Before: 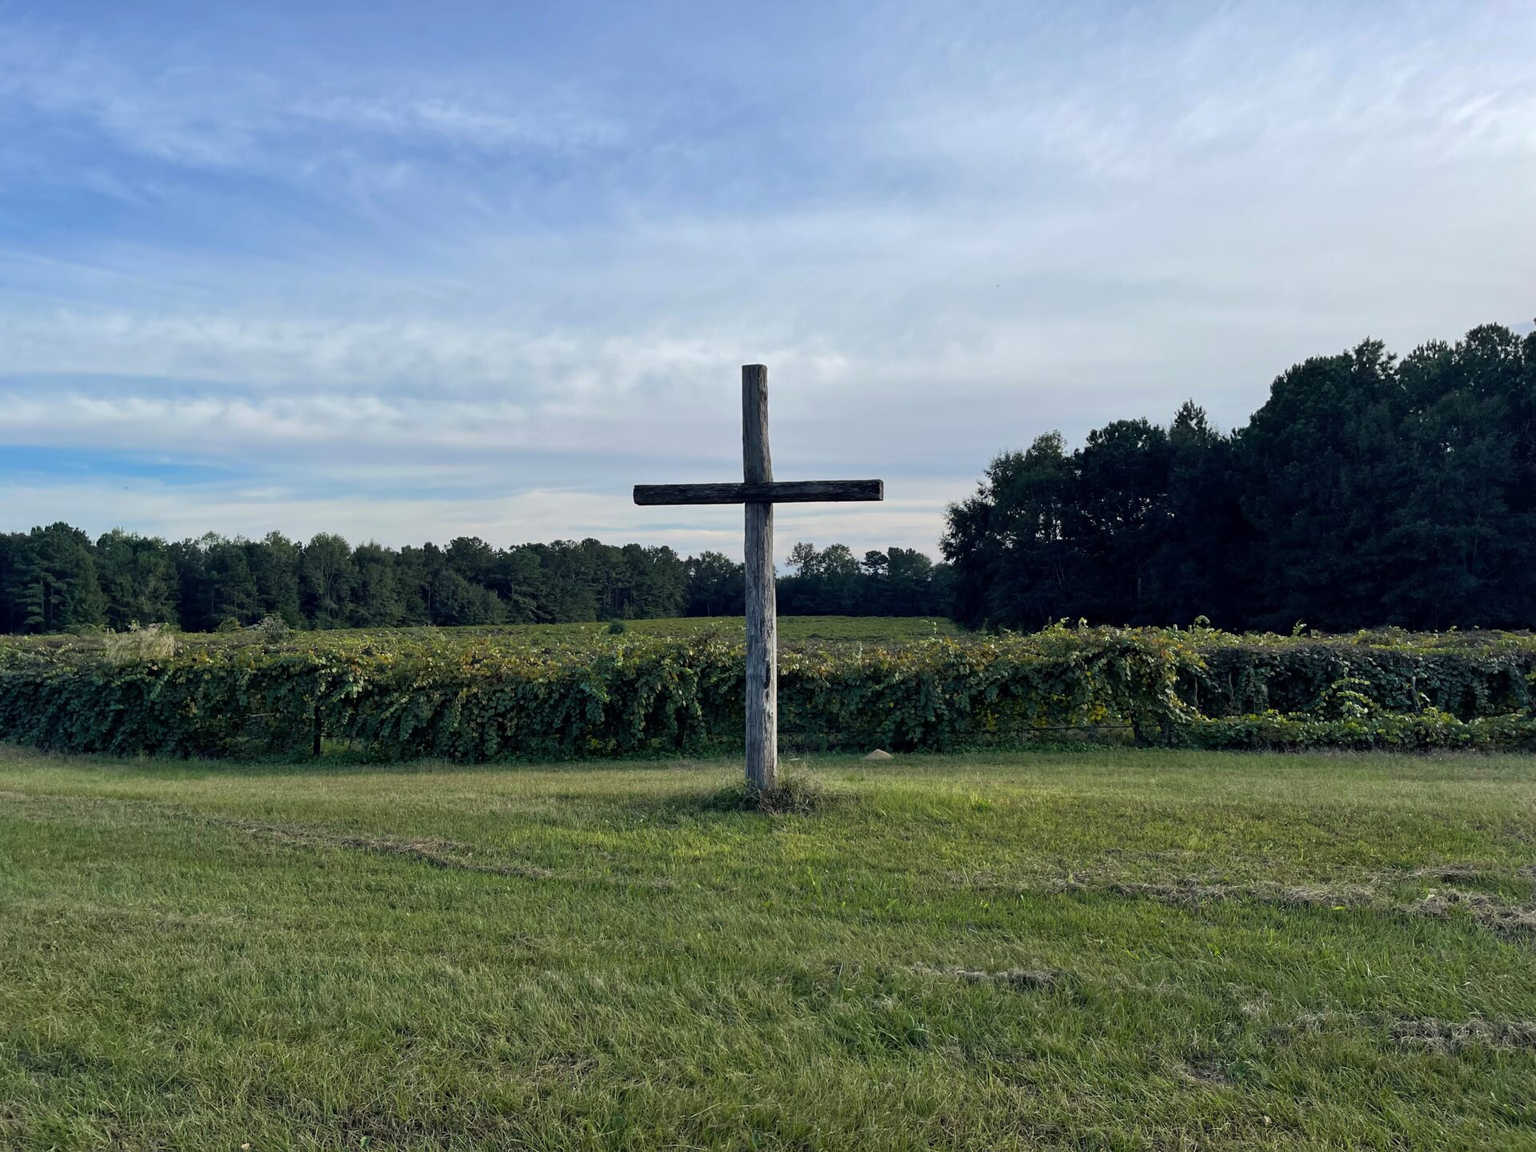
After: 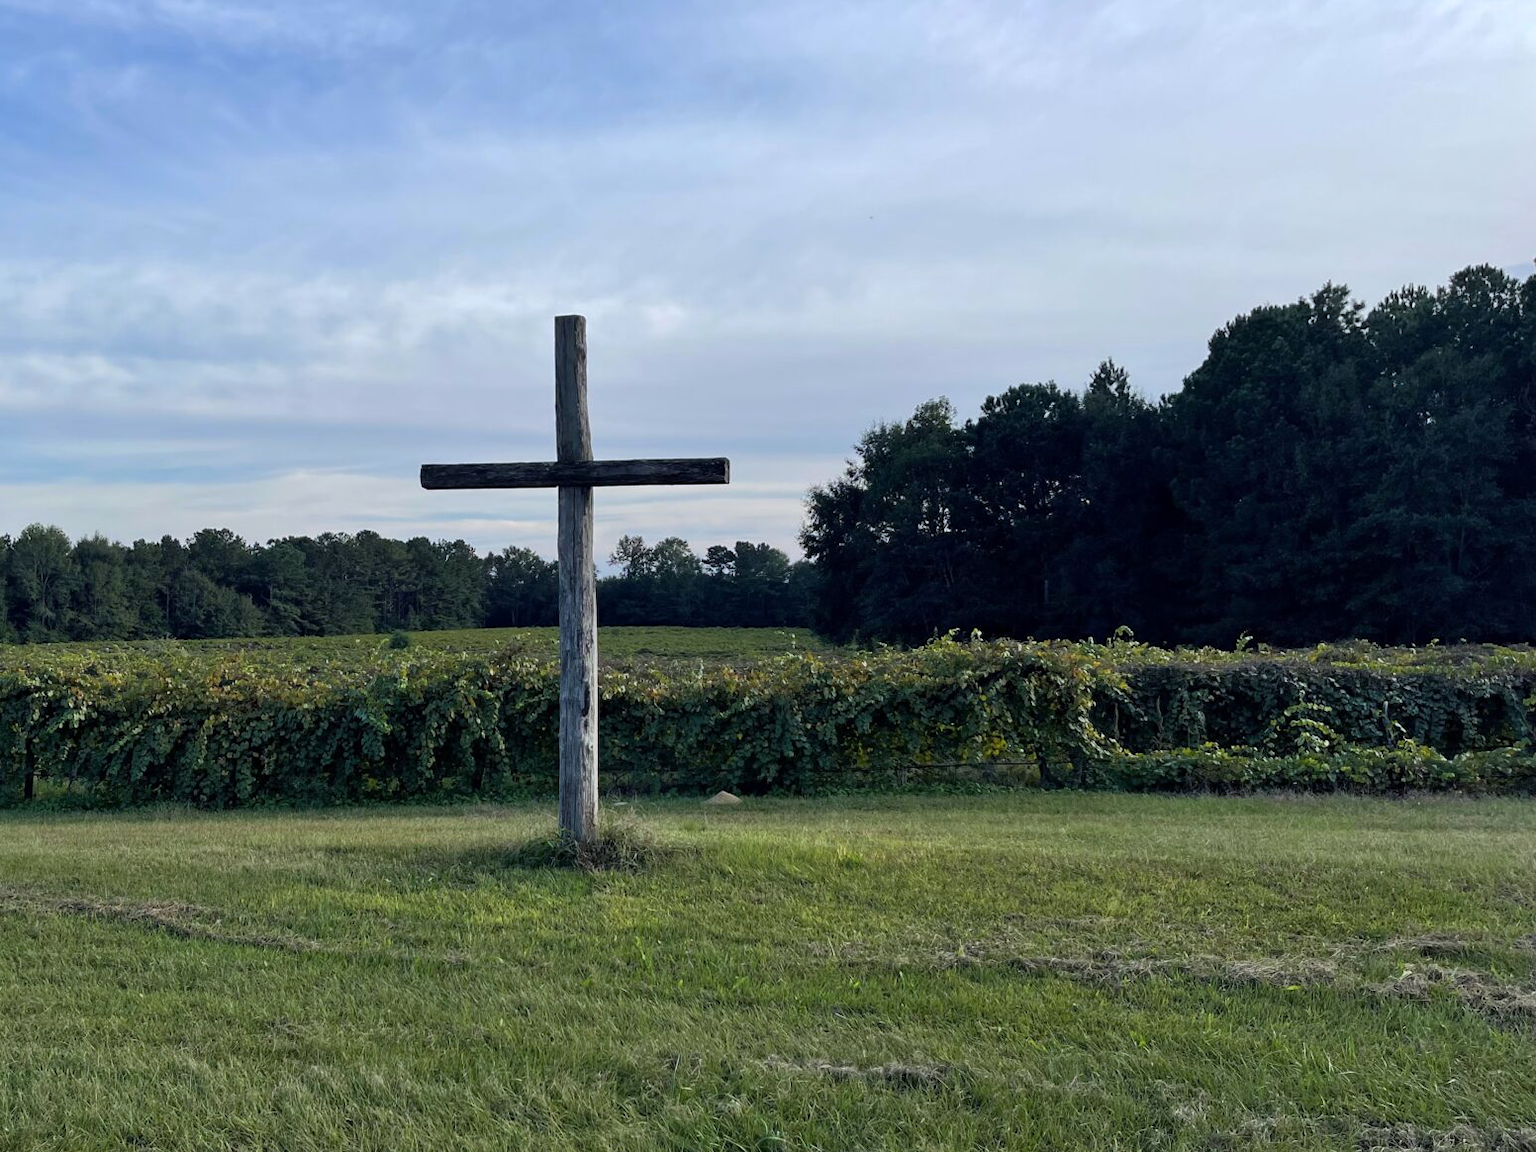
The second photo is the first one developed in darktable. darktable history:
crop: left 19.159%, top 9.58%, bottom 9.58%
white balance: red 0.983, blue 1.036
